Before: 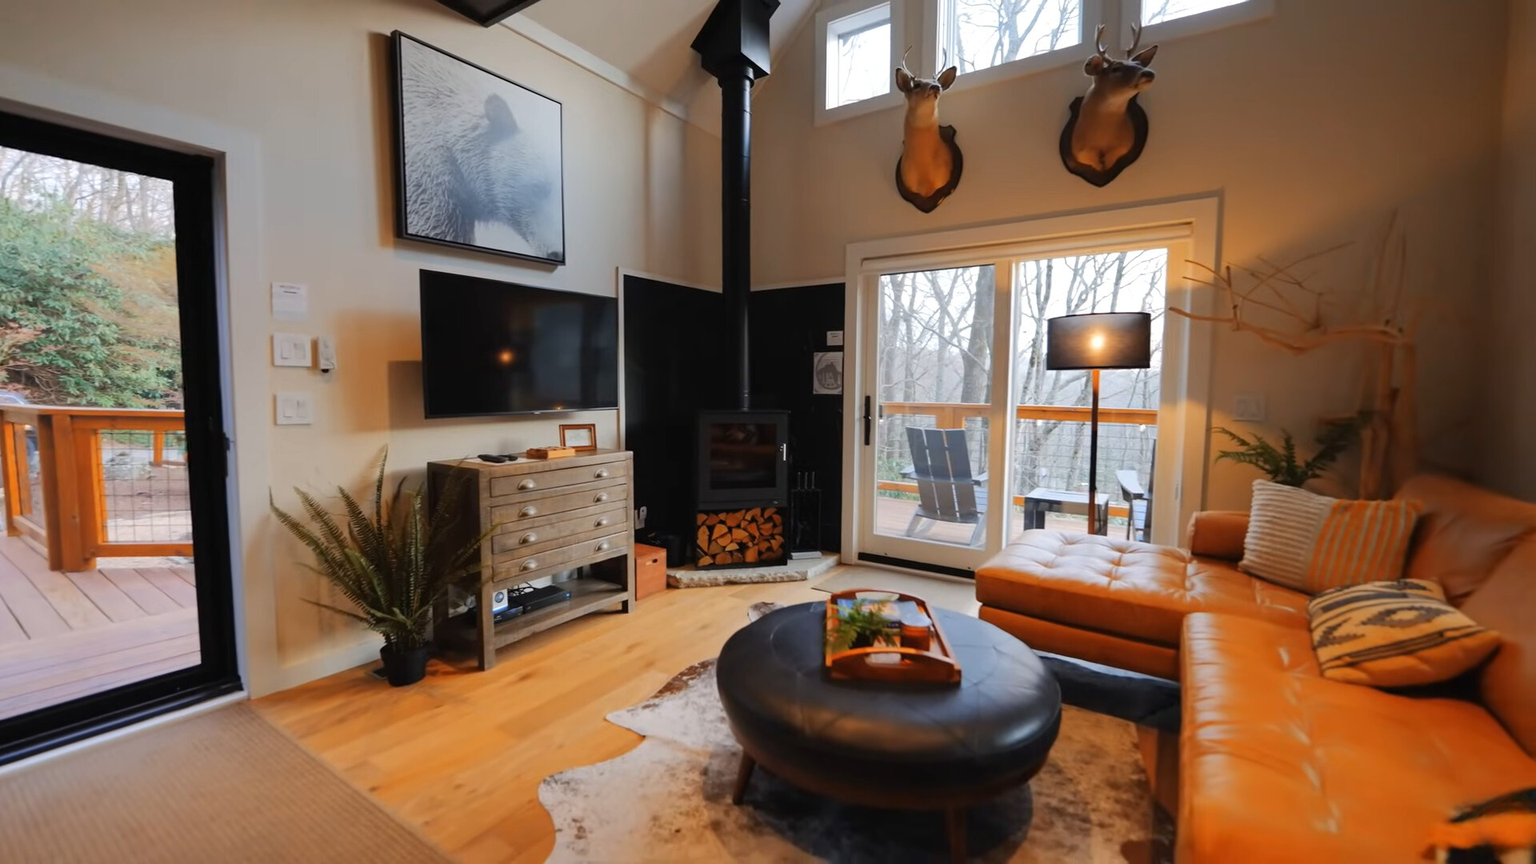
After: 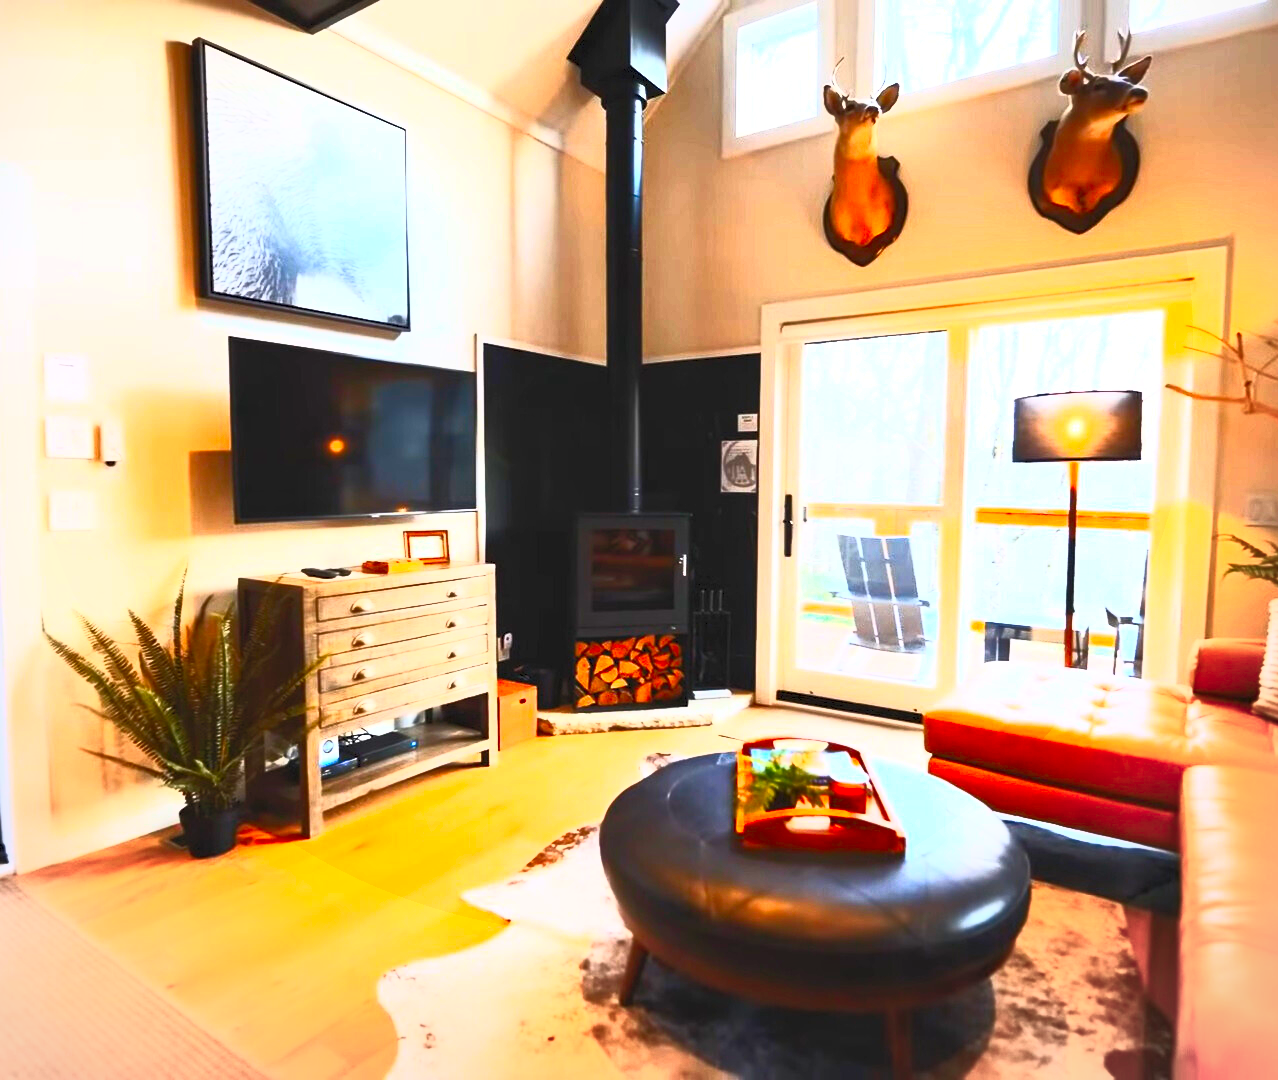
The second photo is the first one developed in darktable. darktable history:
crop and rotate: left 15.42%, right 17.978%
contrast equalizer: y [[0.535, 0.543, 0.548, 0.548, 0.542, 0.532], [0.5 ×6], [0.5 ×6], [0 ×6], [0 ×6]], mix 0.333
exposure: black level correction 0.001, exposure 0.499 EV, compensate highlight preservation false
contrast brightness saturation: contrast 0.991, brightness 0.992, saturation 0.991
vignetting: fall-off start 91.88%, brightness -0.174, center (-0.052, -0.359), unbound false
